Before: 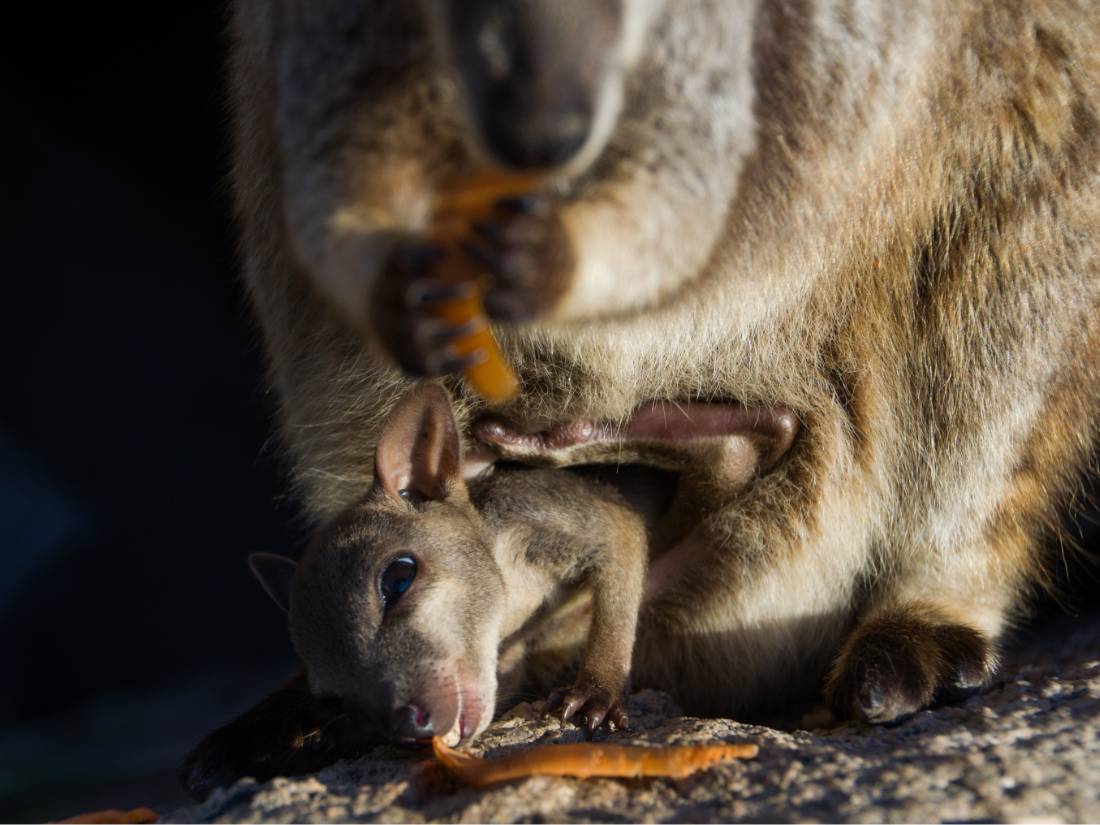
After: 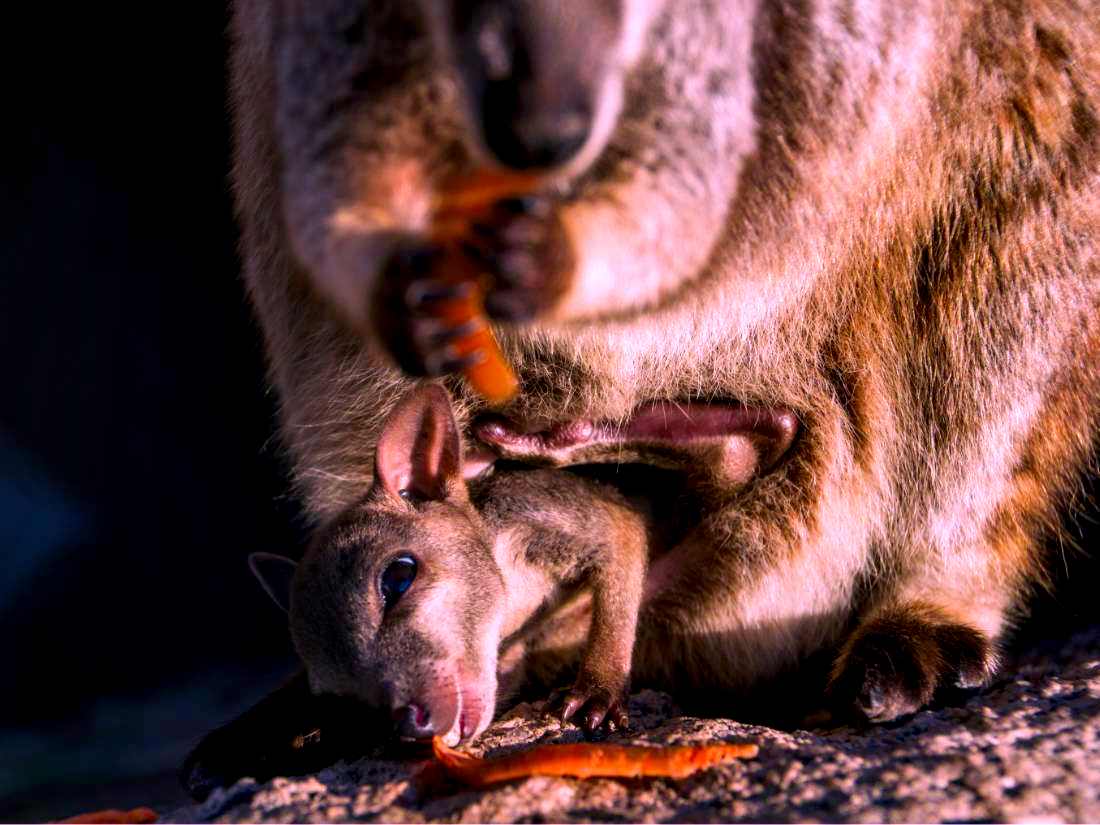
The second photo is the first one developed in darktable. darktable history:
local contrast: highlights 60%, shadows 62%, detail 160%
color correction: highlights a* 19.43, highlights b* -11.51, saturation 1.7
